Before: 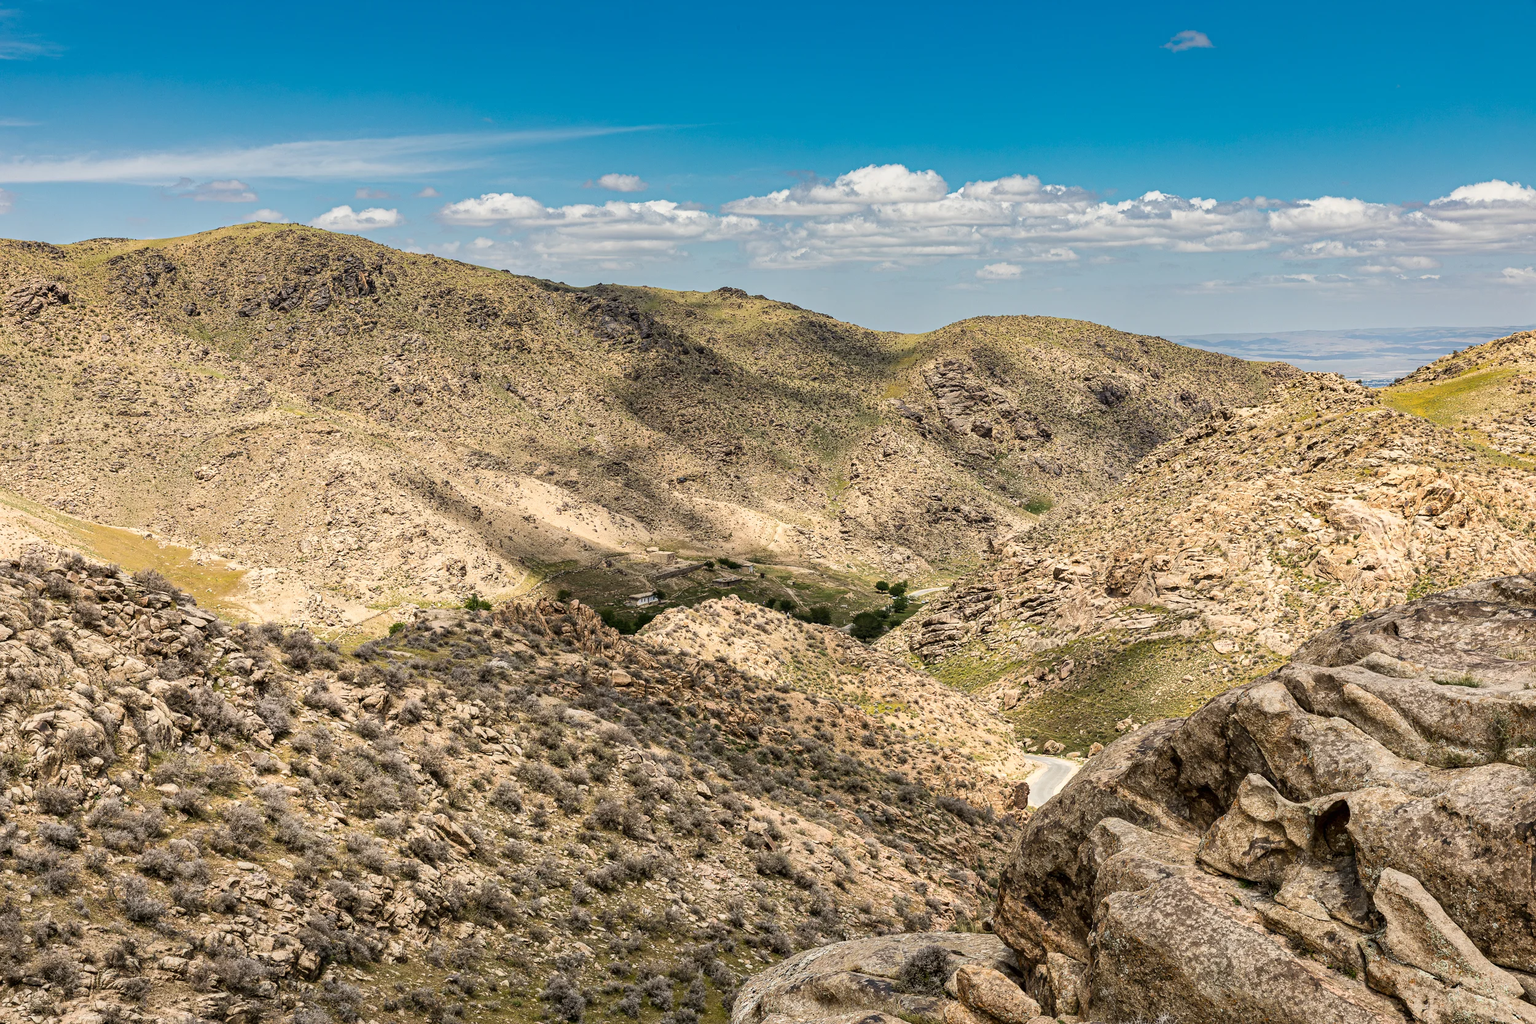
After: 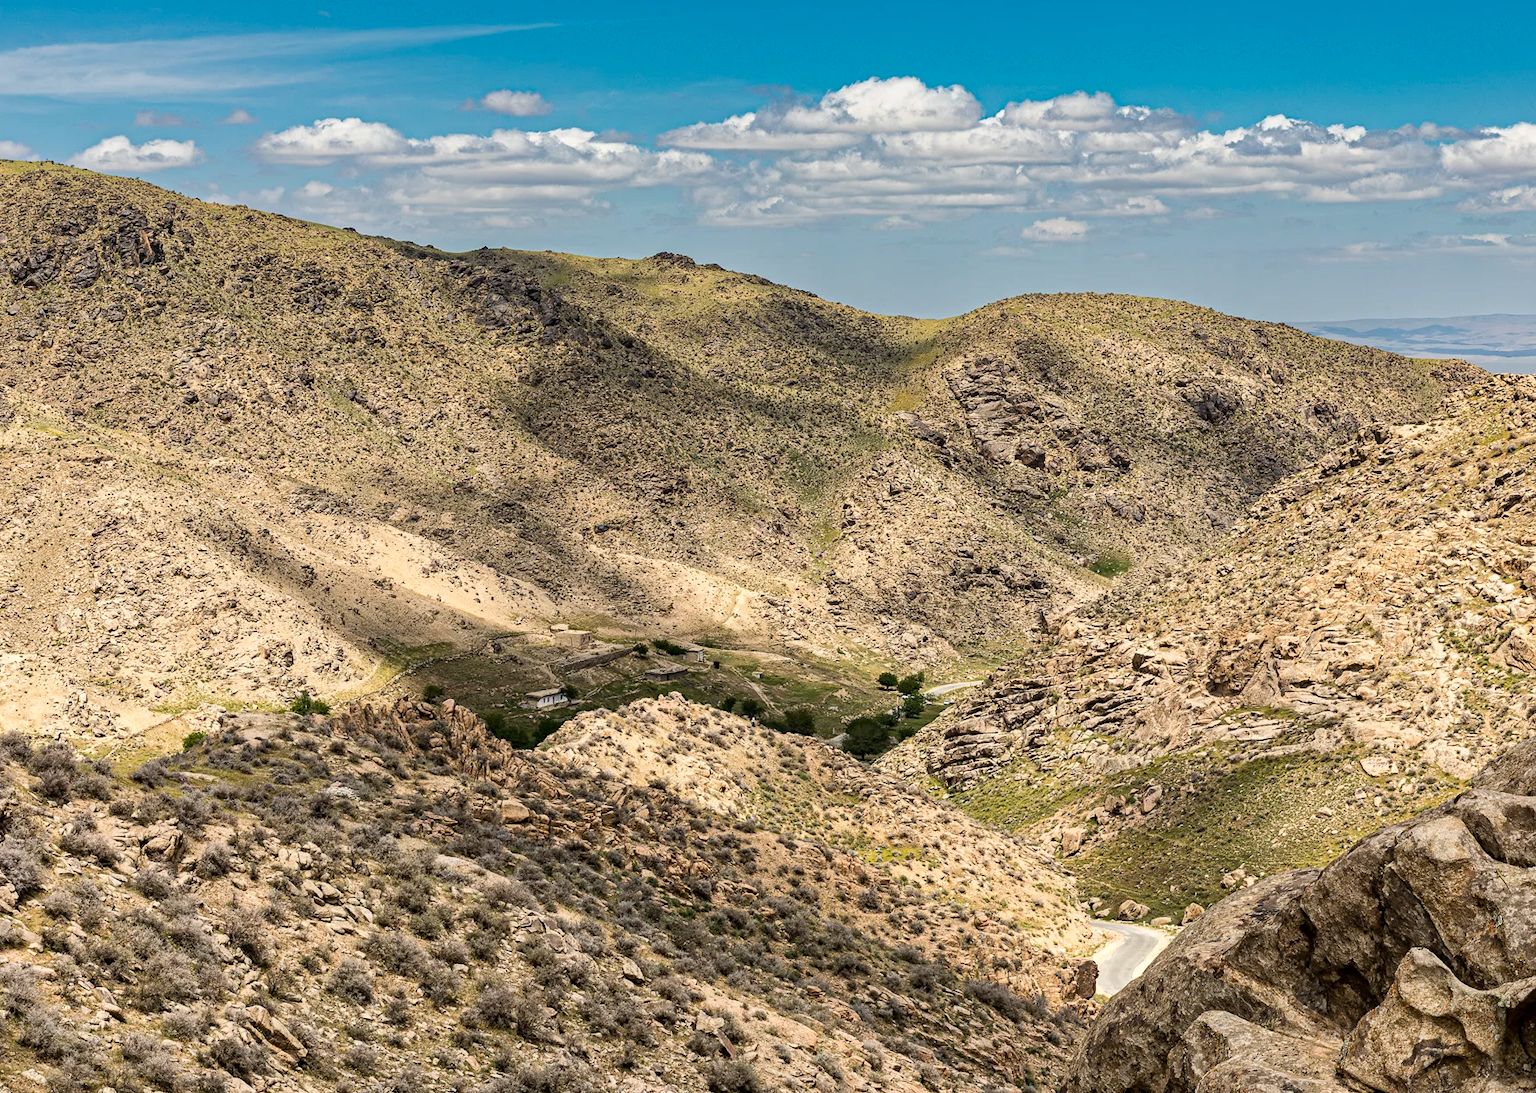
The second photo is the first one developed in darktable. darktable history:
haze removal: strength 0.291, distance 0.251, compatibility mode true, adaptive false
crop and rotate: left 17.044%, top 10.824%, right 12.964%, bottom 14.458%
